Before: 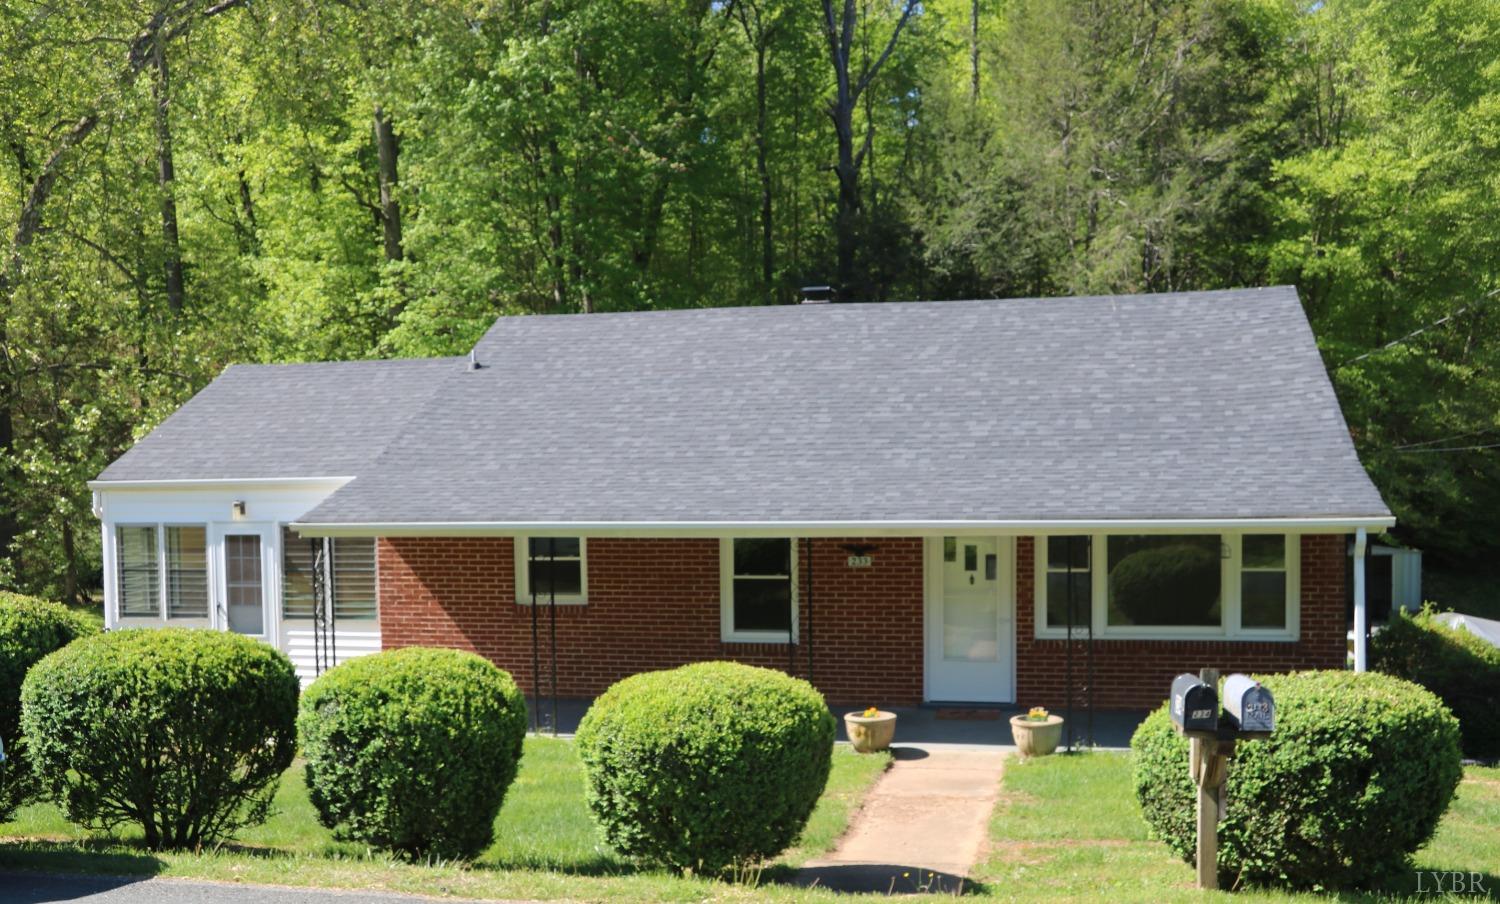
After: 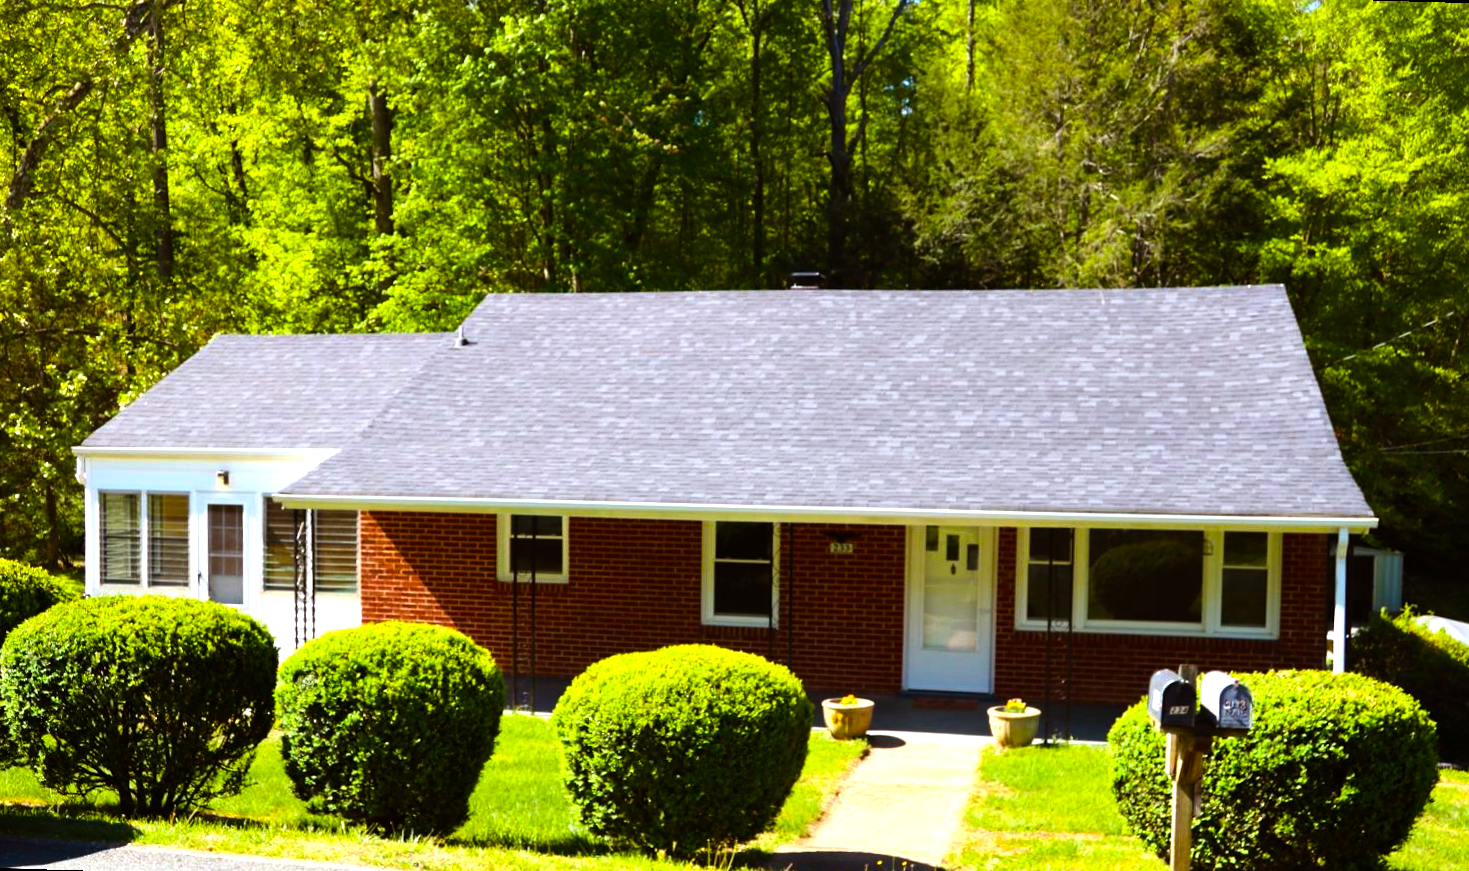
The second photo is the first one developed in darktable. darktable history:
rgb levels: mode RGB, independent channels, levels [[0, 0.5, 1], [0, 0.521, 1], [0, 0.536, 1]]
tone equalizer: -8 EV -0.417 EV, -7 EV -0.389 EV, -6 EV -0.333 EV, -5 EV -0.222 EV, -3 EV 0.222 EV, -2 EV 0.333 EV, -1 EV 0.389 EV, +0 EV 0.417 EV, edges refinement/feathering 500, mask exposure compensation -1.57 EV, preserve details no
rotate and perspective: rotation 1.57°, crop left 0.018, crop right 0.982, crop top 0.039, crop bottom 0.961
color balance rgb: linear chroma grading › global chroma 9%, perceptual saturation grading › global saturation 36%, perceptual saturation grading › shadows 35%, perceptual brilliance grading › global brilliance 15%, perceptual brilliance grading › shadows -35%, global vibrance 15%
